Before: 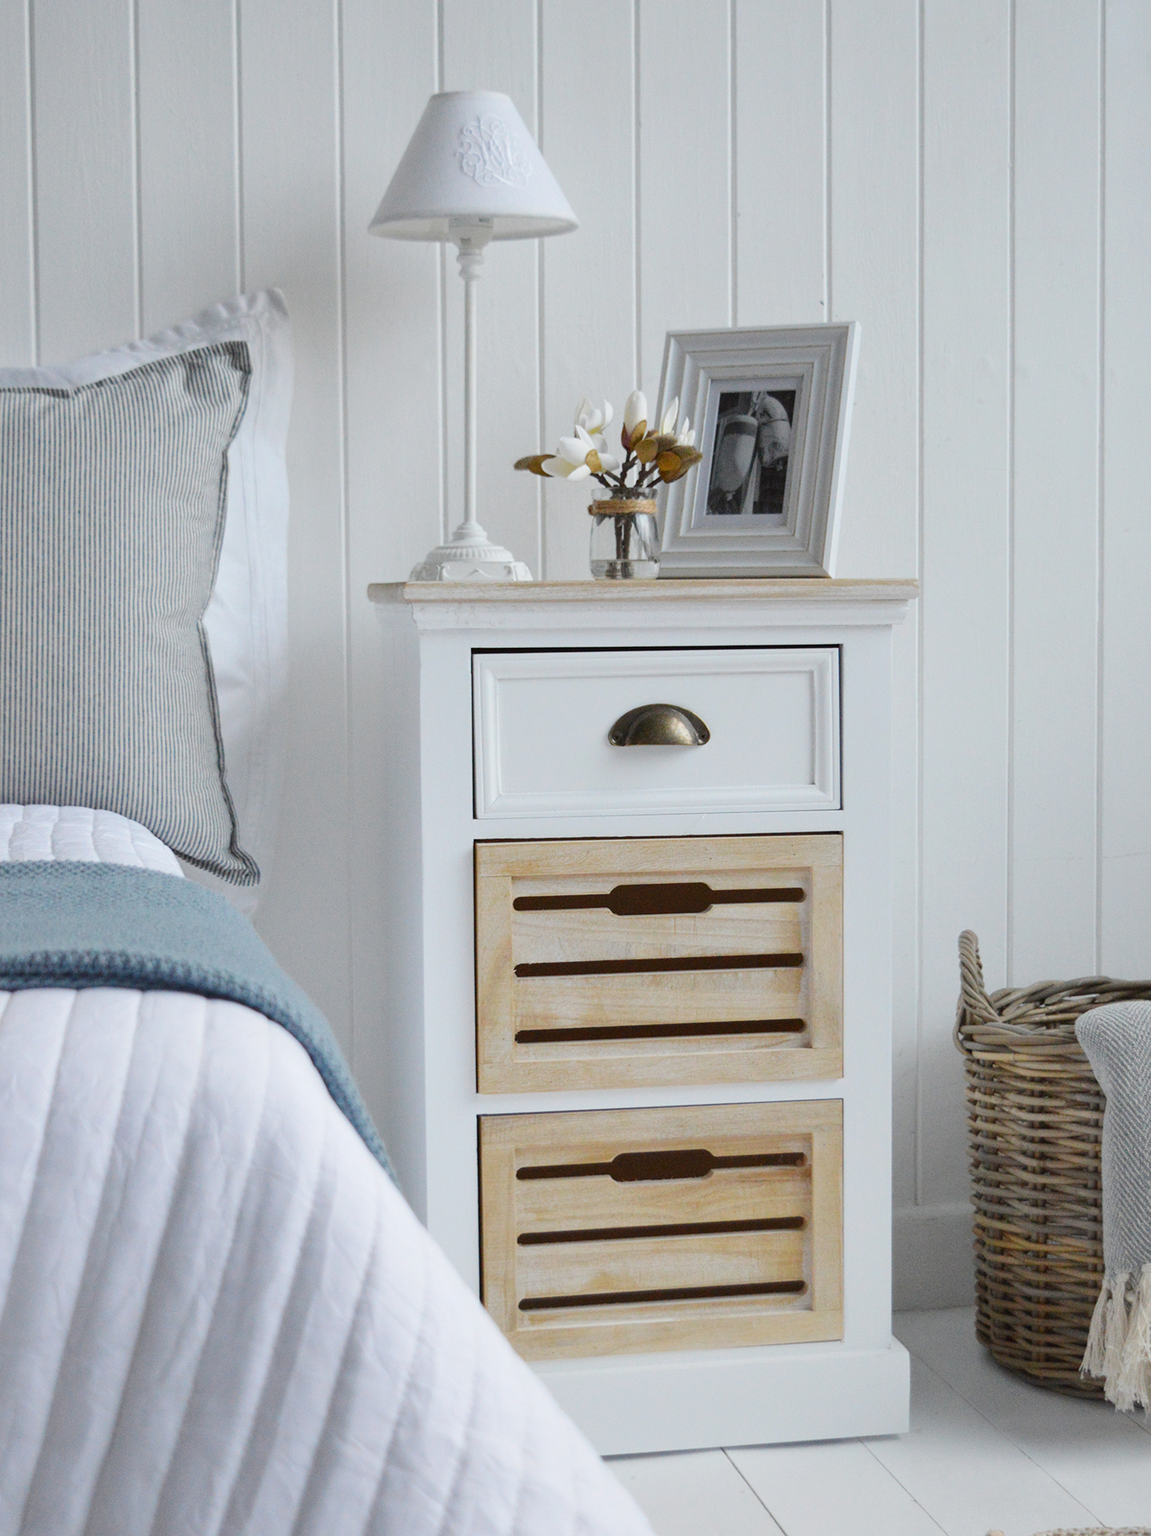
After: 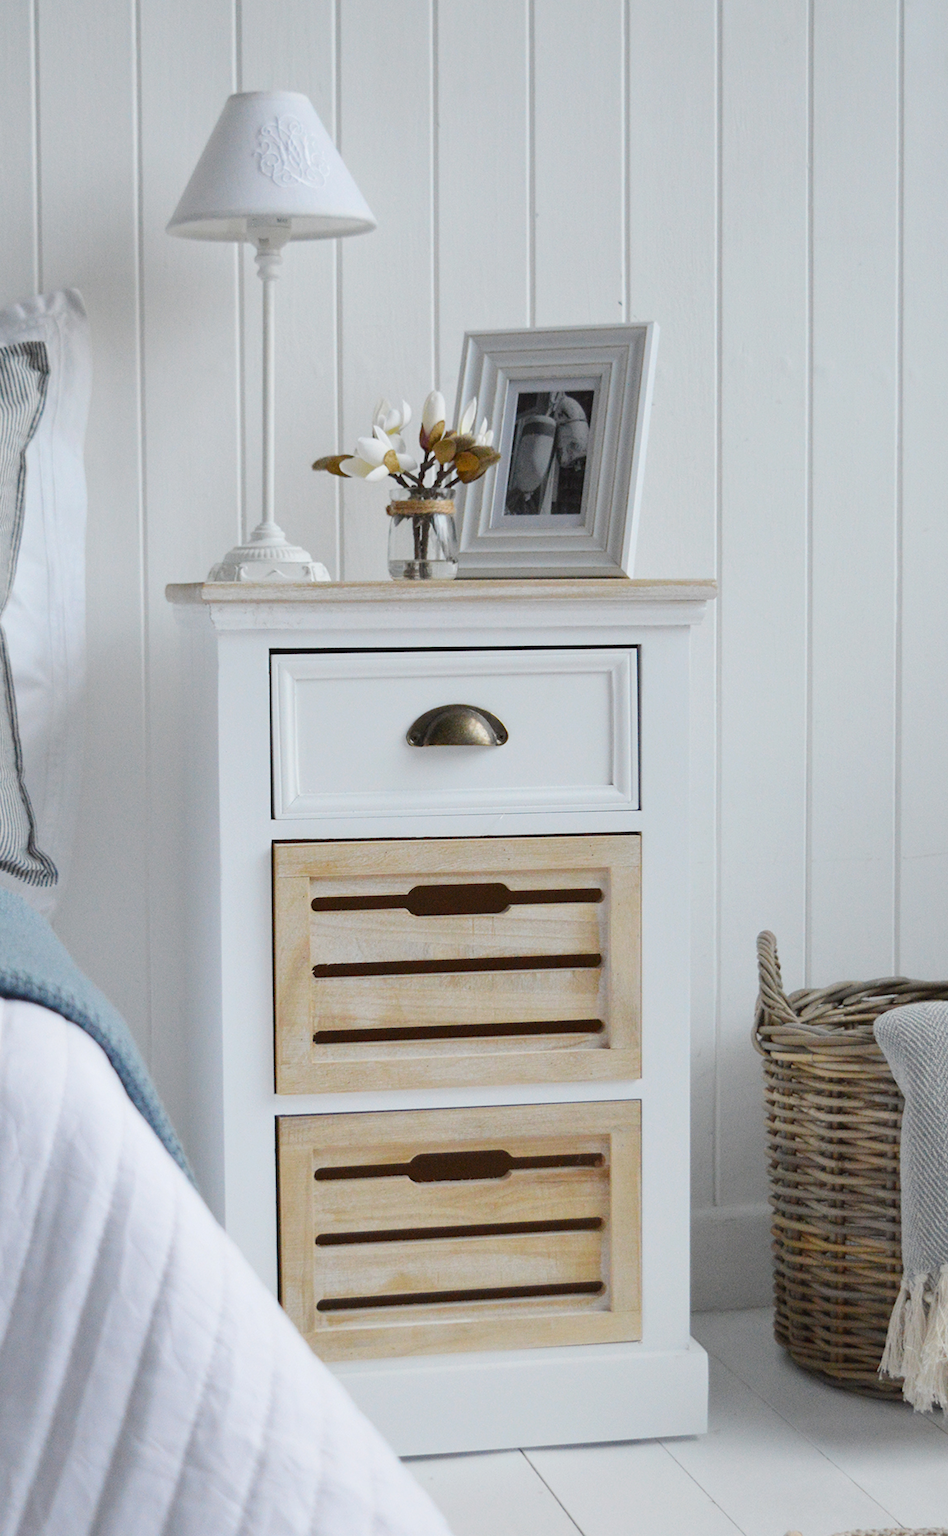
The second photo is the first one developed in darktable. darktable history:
crop: left 17.582%, bottom 0.031%
white balance: red 1, blue 1
rotate and perspective: automatic cropping original format, crop left 0, crop top 0
